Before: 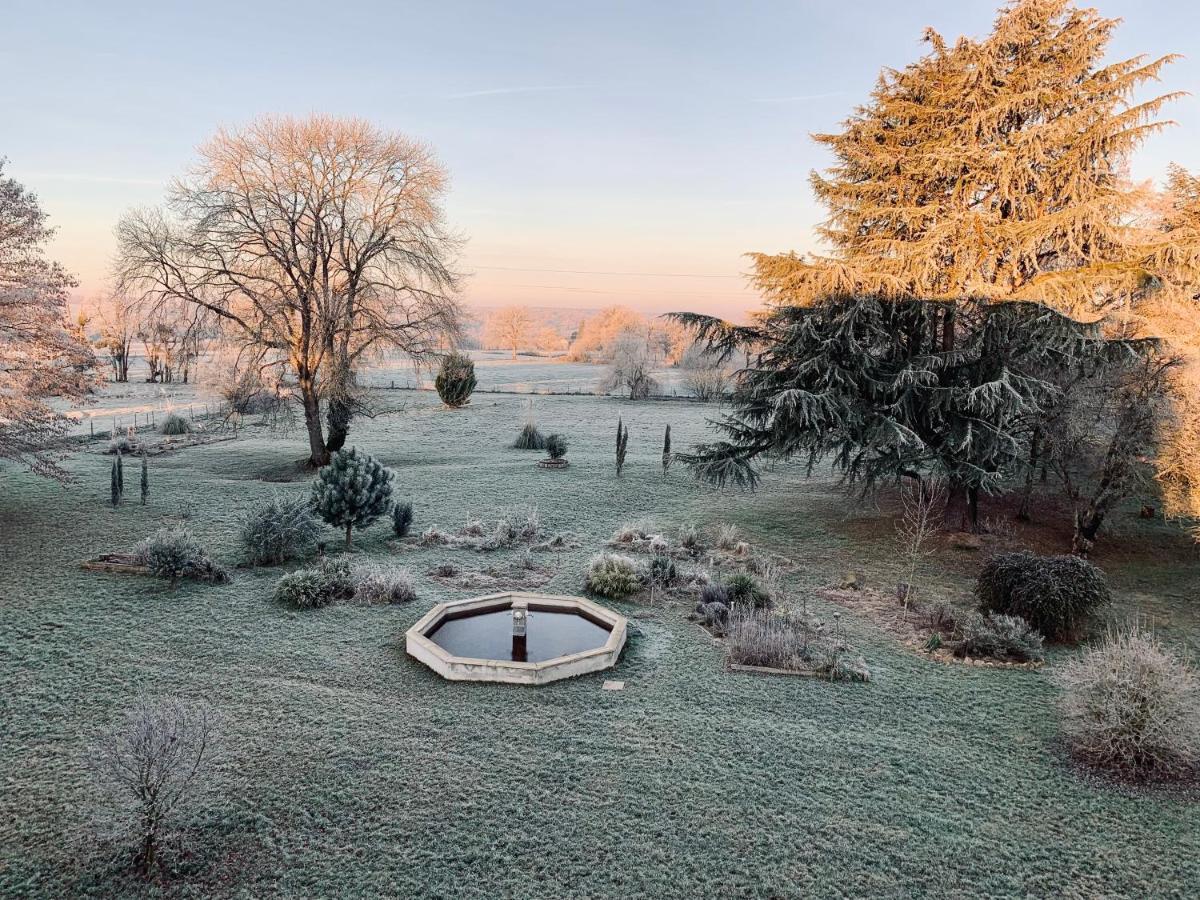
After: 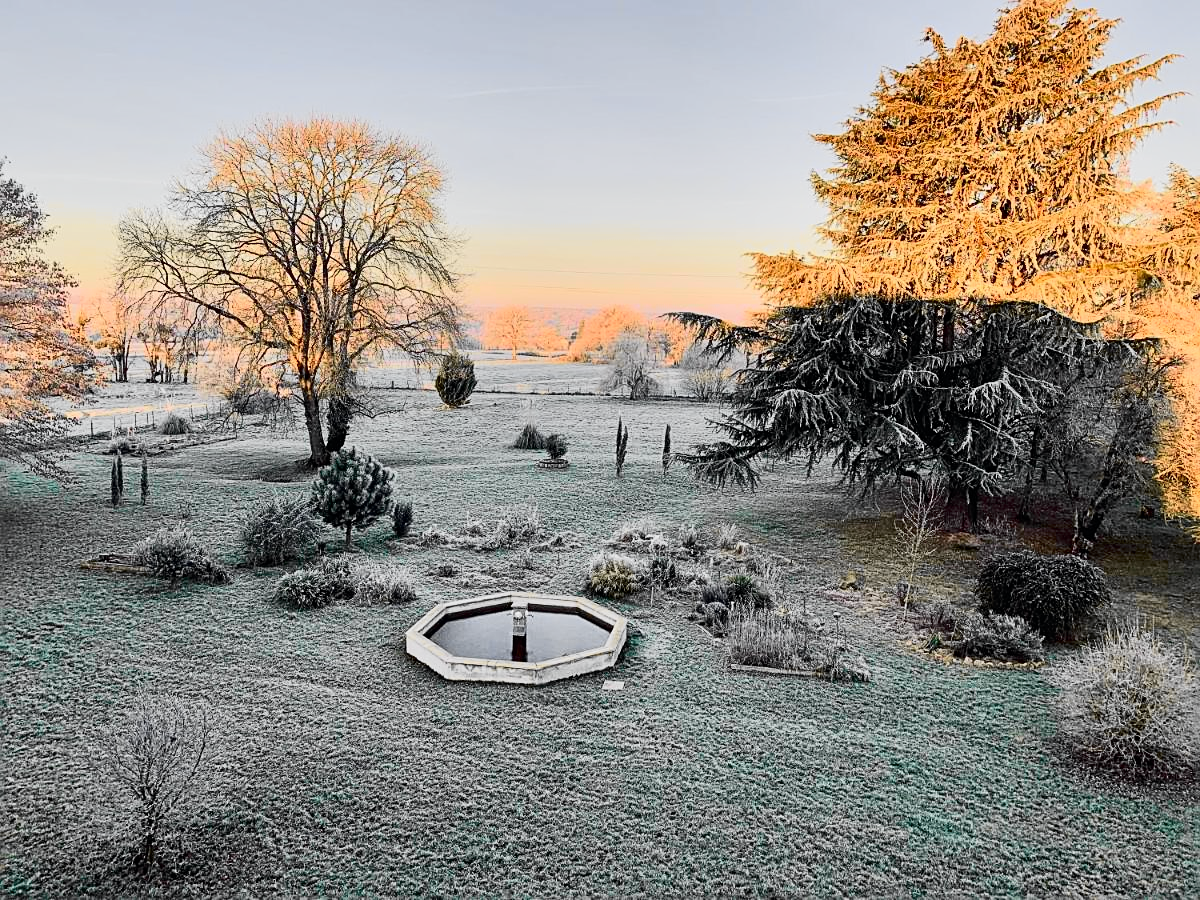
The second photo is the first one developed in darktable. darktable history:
sharpen: on, module defaults
tone curve: curves: ch0 [(0, 0) (0.078, 0.029) (0.265, 0.241) (0.507, 0.56) (0.744, 0.826) (1, 0.948)]; ch1 [(0, 0) (0.346, 0.307) (0.418, 0.383) (0.46, 0.439) (0.482, 0.493) (0.502, 0.5) (0.517, 0.506) (0.55, 0.557) (0.601, 0.637) (0.666, 0.7) (1, 1)]; ch2 [(0, 0) (0.346, 0.34) (0.431, 0.45) (0.485, 0.494) (0.5, 0.498) (0.508, 0.499) (0.532, 0.546) (0.579, 0.628) (0.625, 0.668) (1, 1)], color space Lab, independent channels, preserve colors none
shadows and highlights: soften with gaussian
